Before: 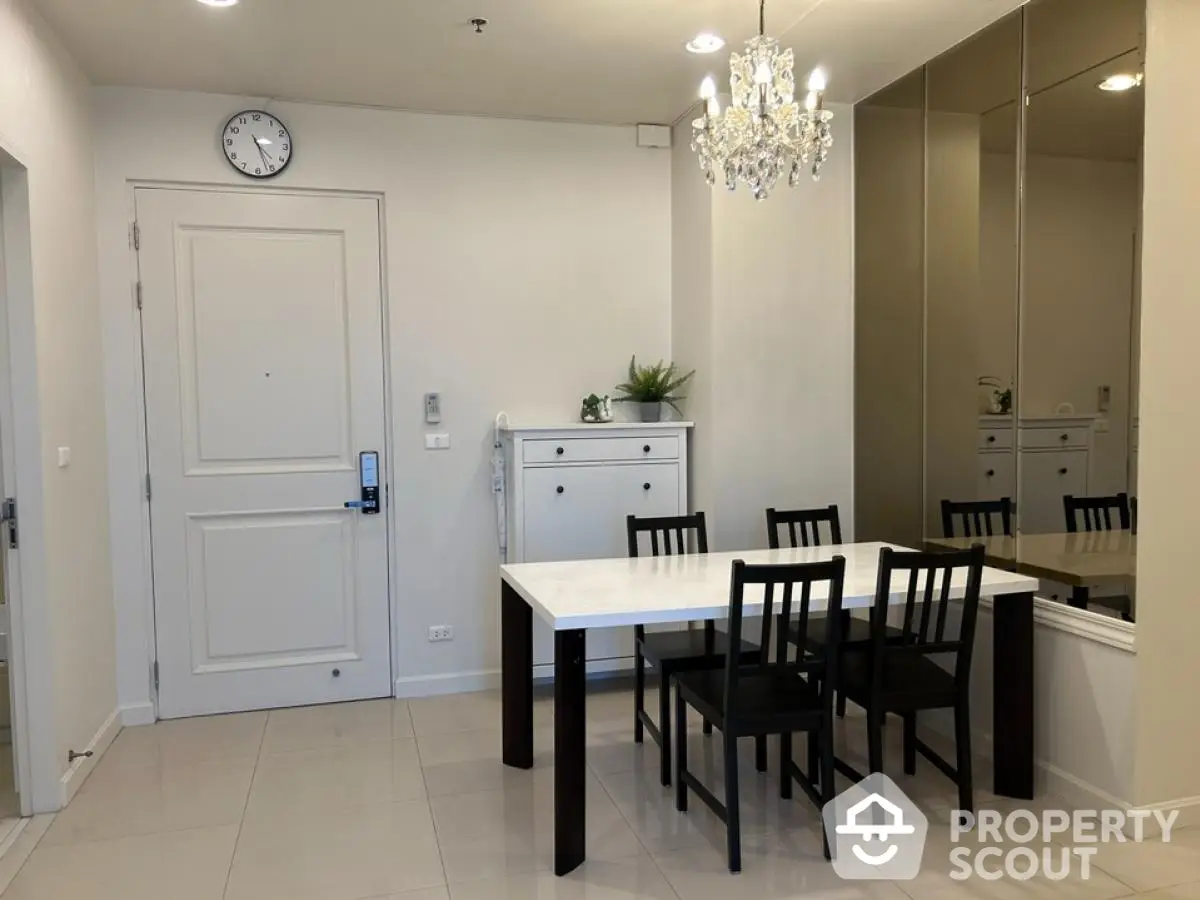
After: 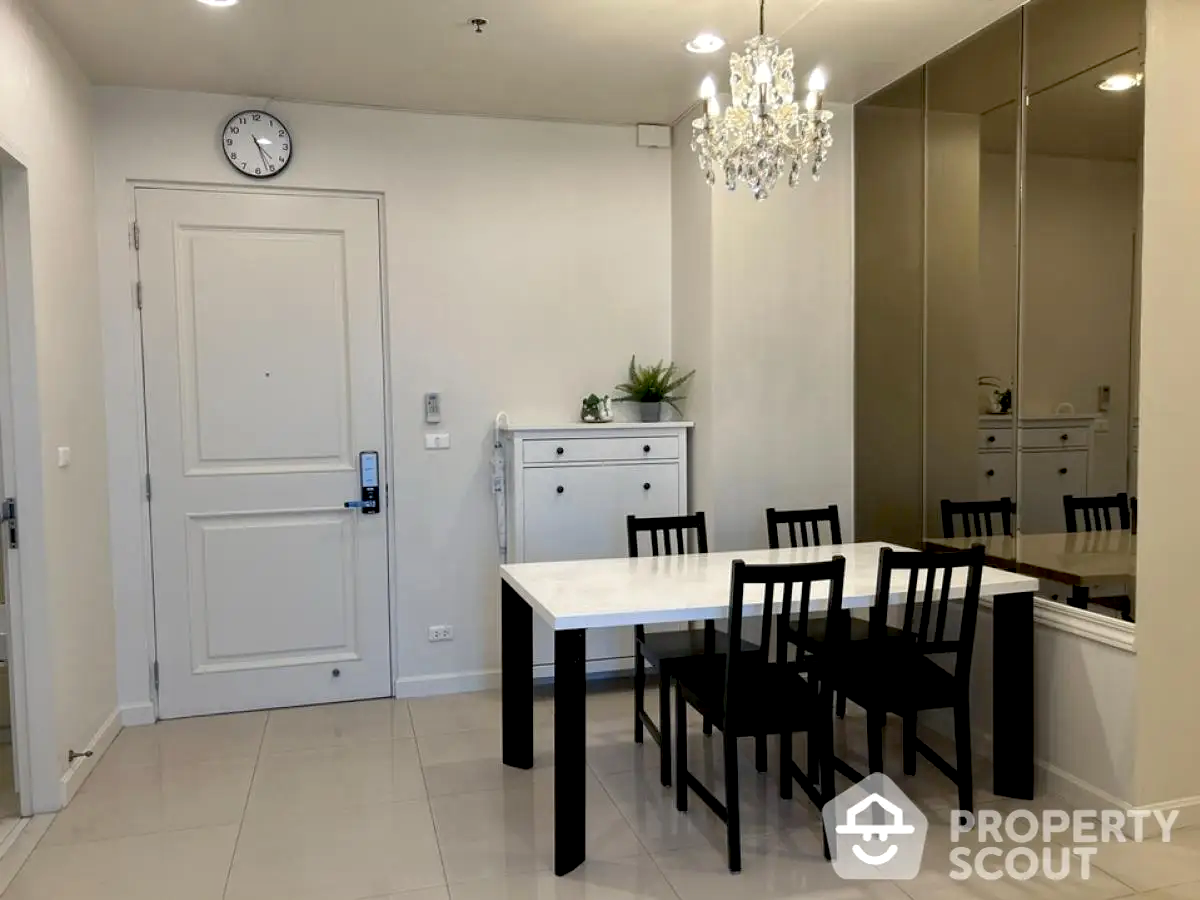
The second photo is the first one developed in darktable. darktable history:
exposure: black level correction 0.009, compensate highlight preservation false
local contrast: highlights 100%, shadows 100%, detail 120%, midtone range 0.2
